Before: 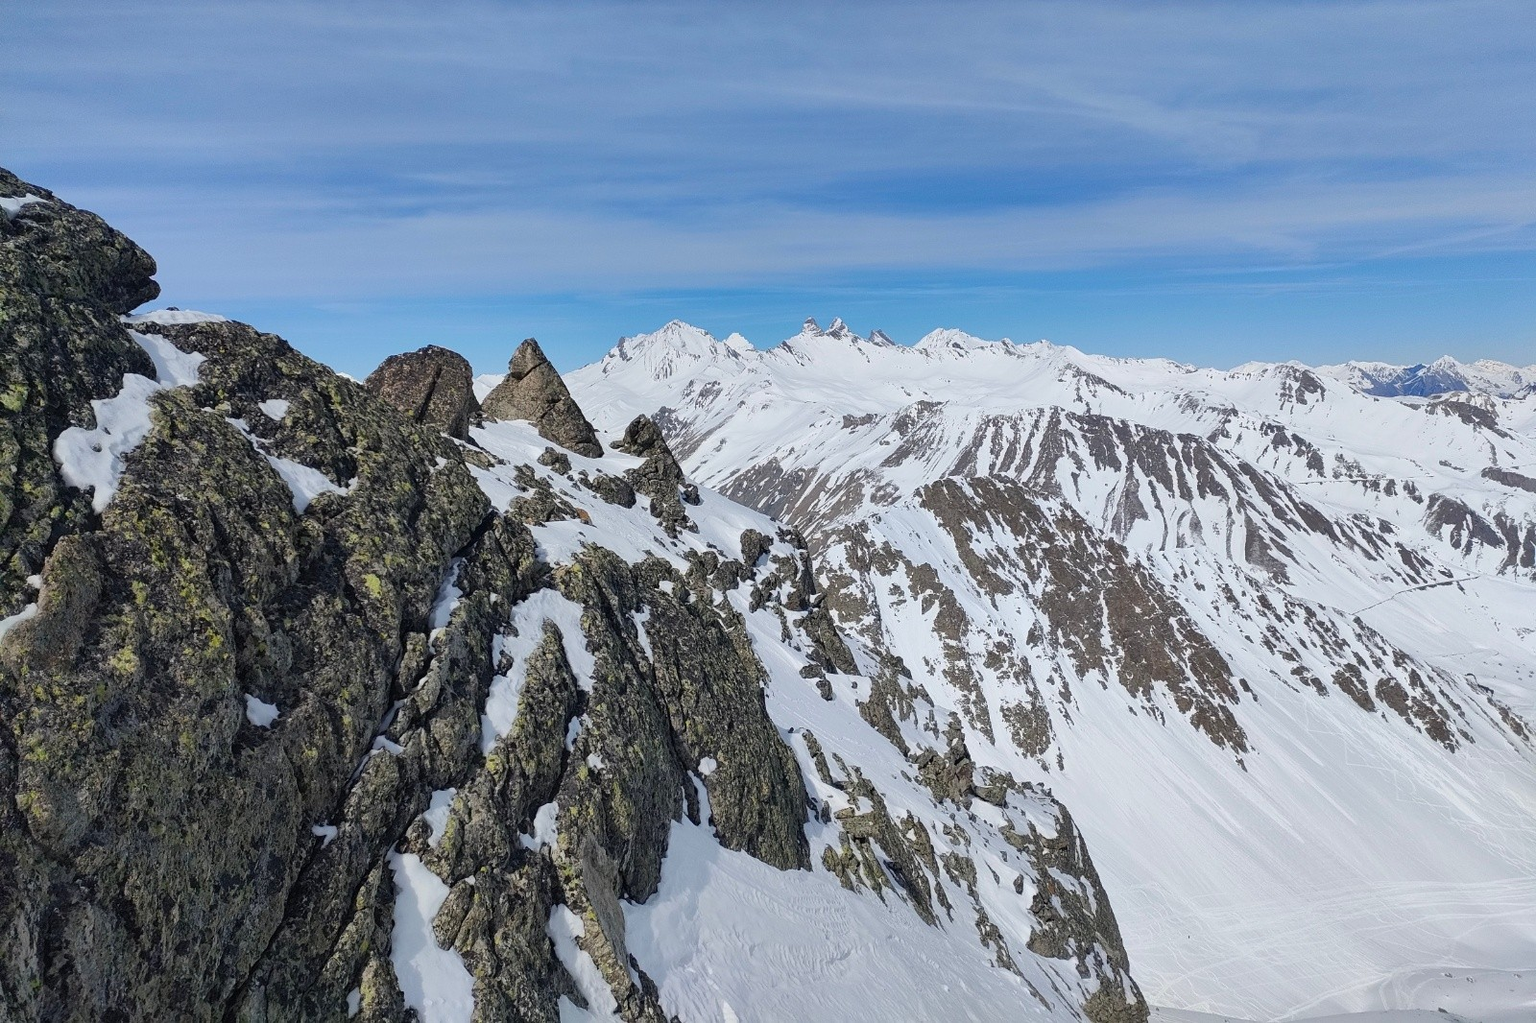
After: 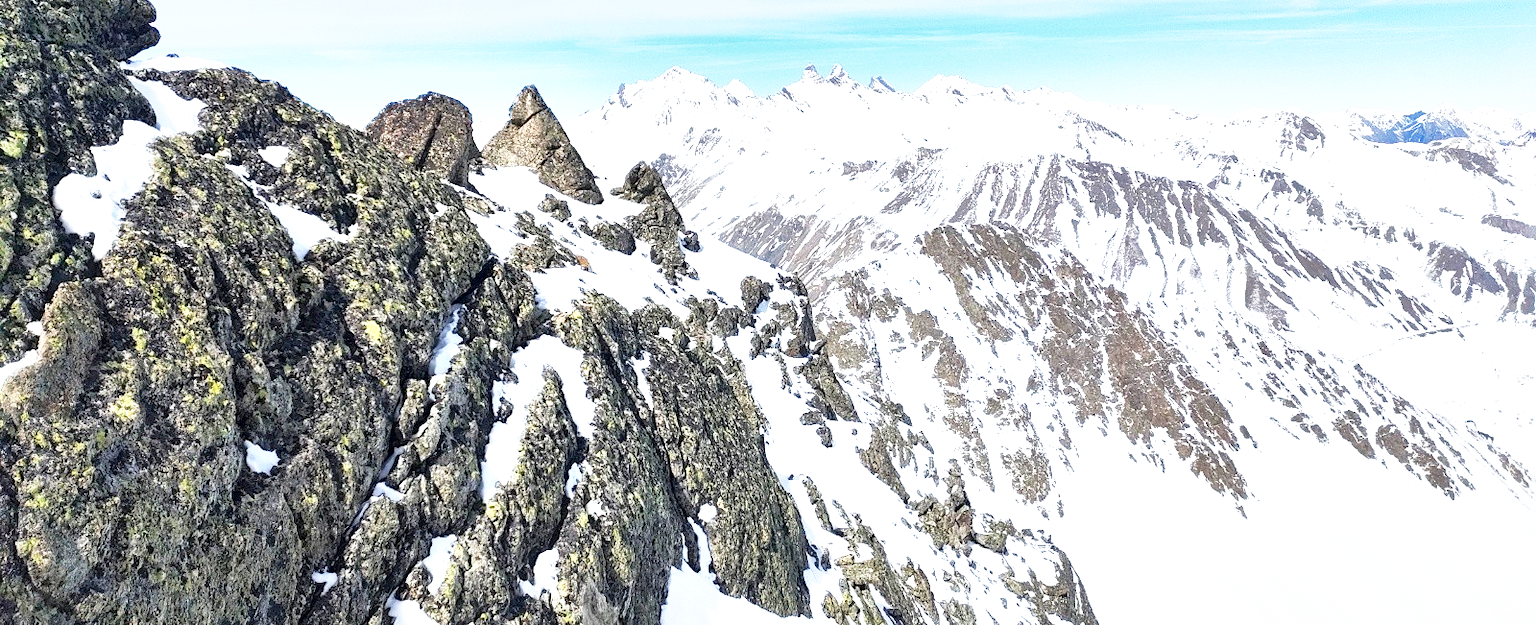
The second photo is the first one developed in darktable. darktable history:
base curve: curves: ch0 [(0, 0) (0.495, 0.917) (1, 1)], preserve colors none
crop and rotate: top 24.816%, bottom 14%
local contrast: mode bilateral grid, contrast 21, coarseness 49, detail 162%, midtone range 0.2
exposure: black level correction 0.001, exposure 0.675 EV, compensate highlight preservation false
